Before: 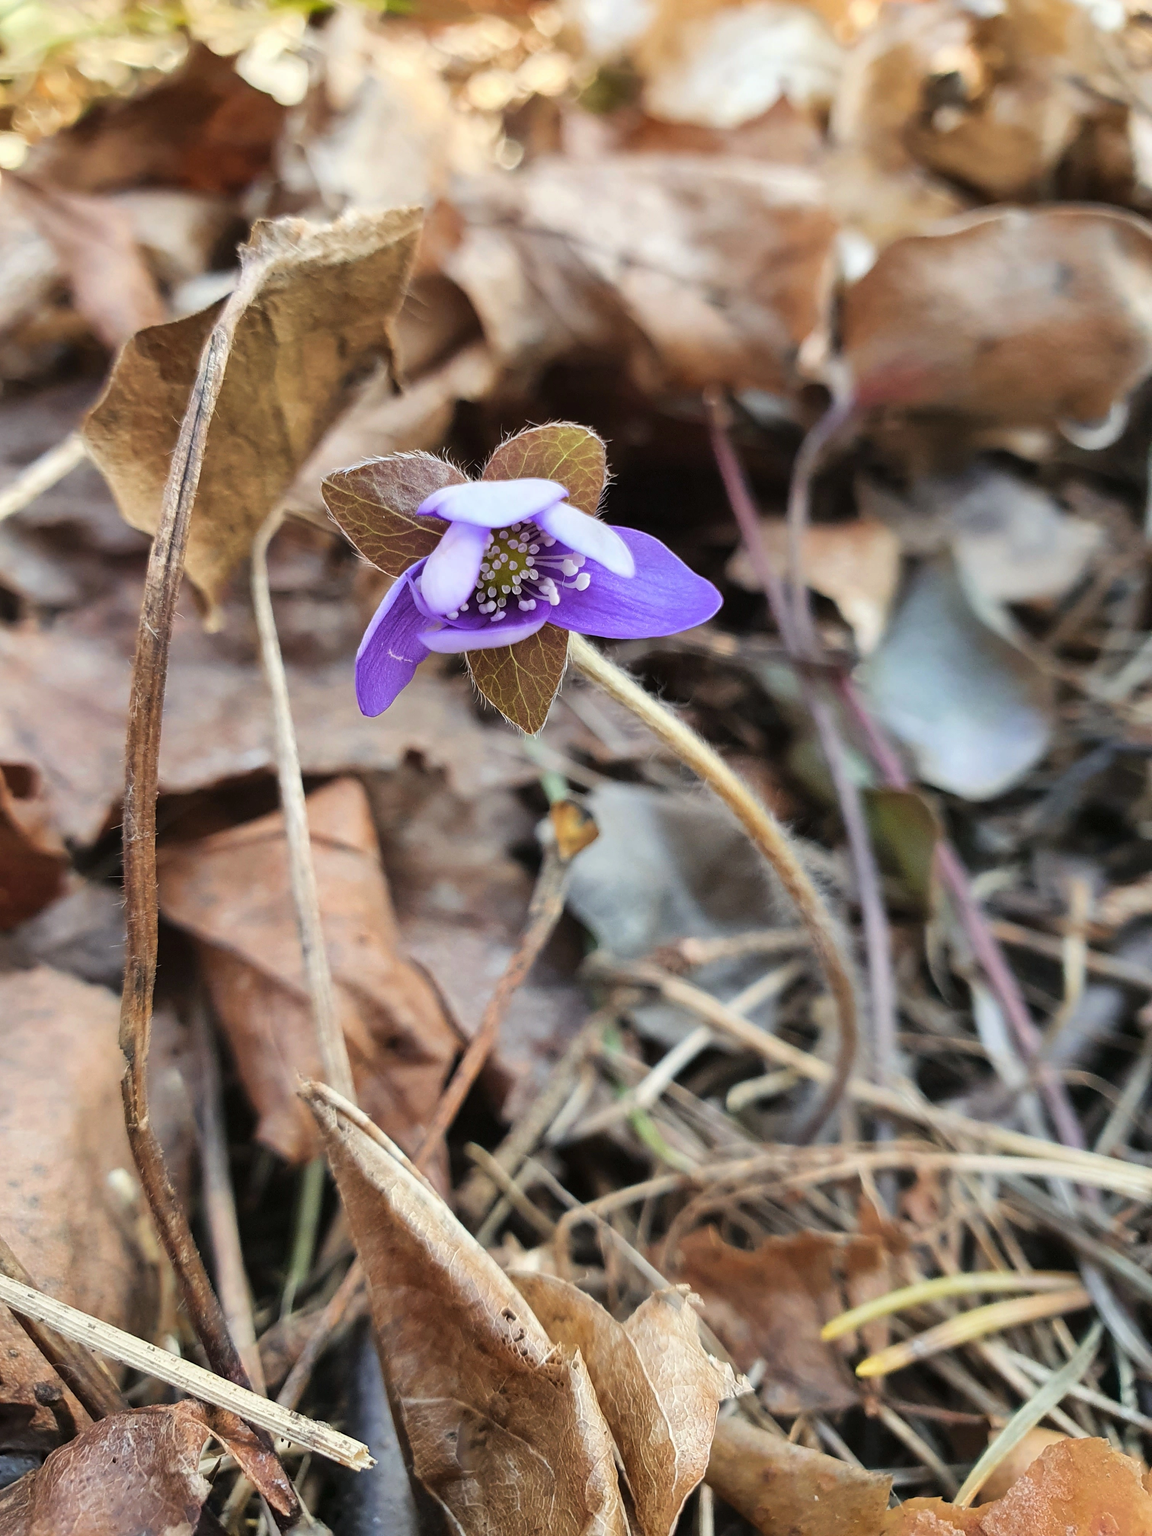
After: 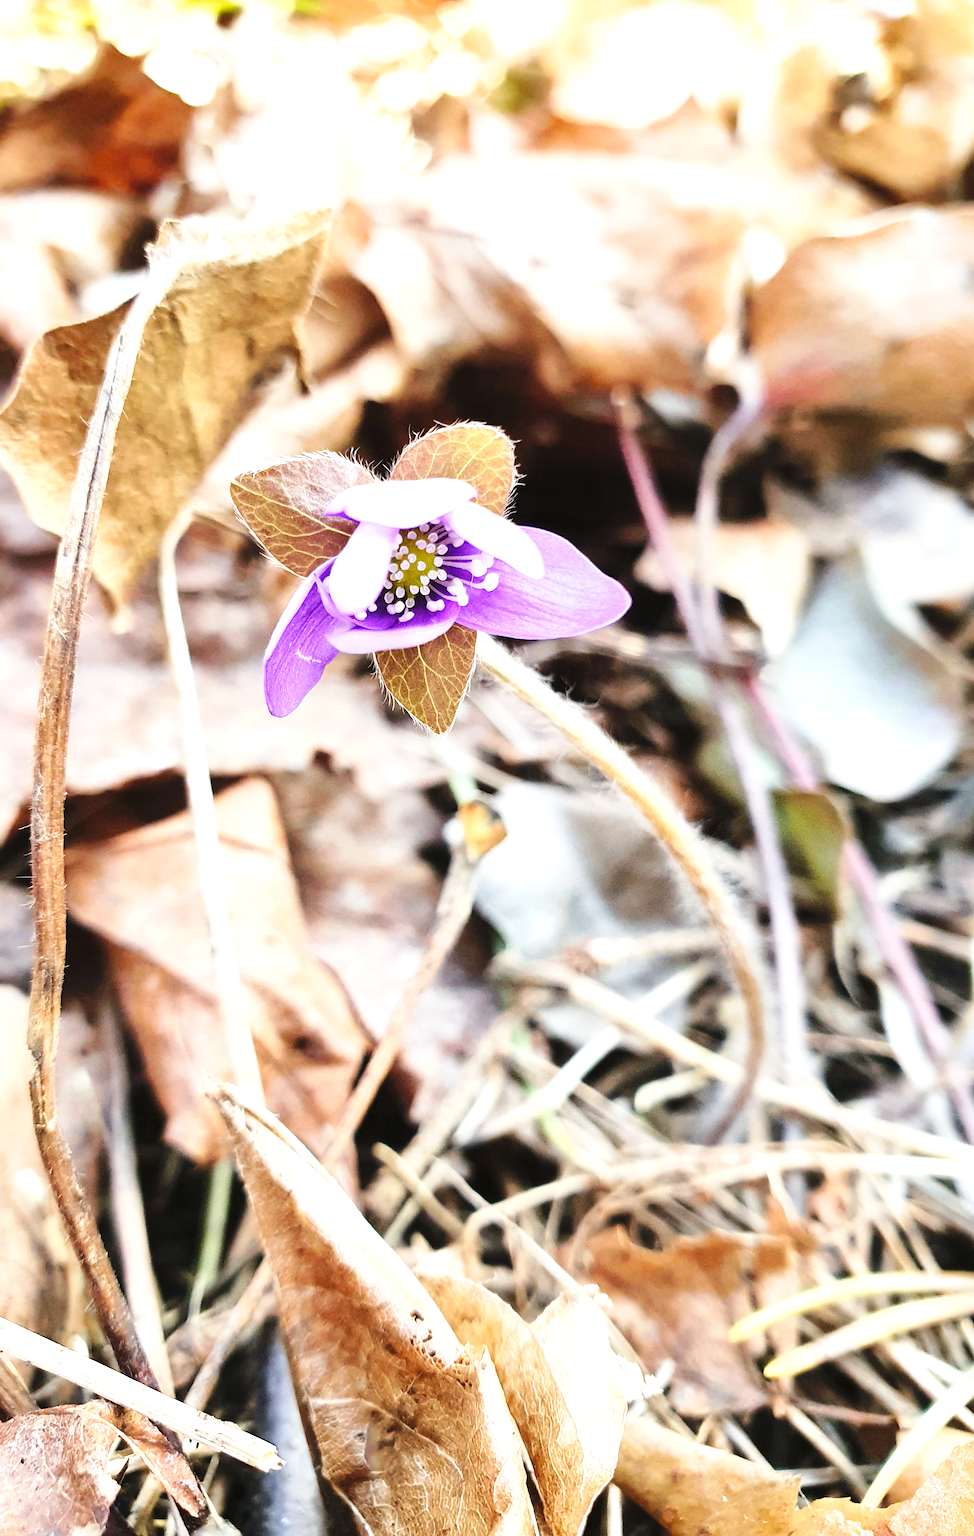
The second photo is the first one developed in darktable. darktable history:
crop: left 8.035%, right 7.399%
exposure: black level correction 0, exposure 1.199 EV, compensate exposure bias true, compensate highlight preservation false
base curve: curves: ch0 [(0, 0) (0.036, 0.025) (0.121, 0.166) (0.206, 0.329) (0.605, 0.79) (1, 1)], preserve colors none
